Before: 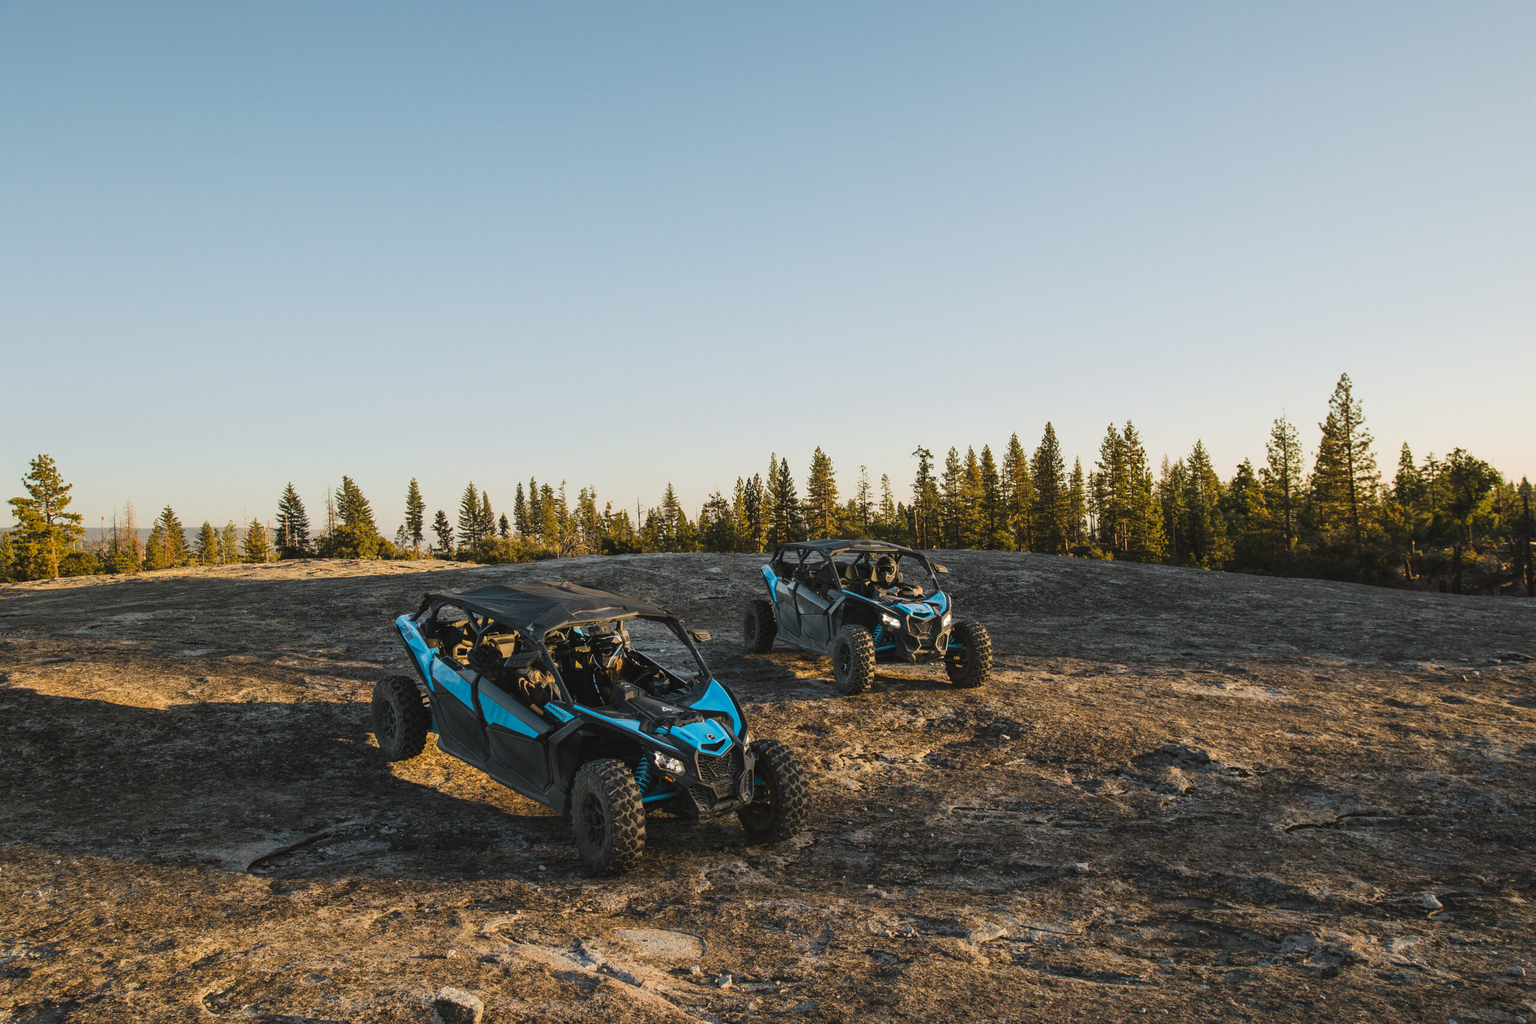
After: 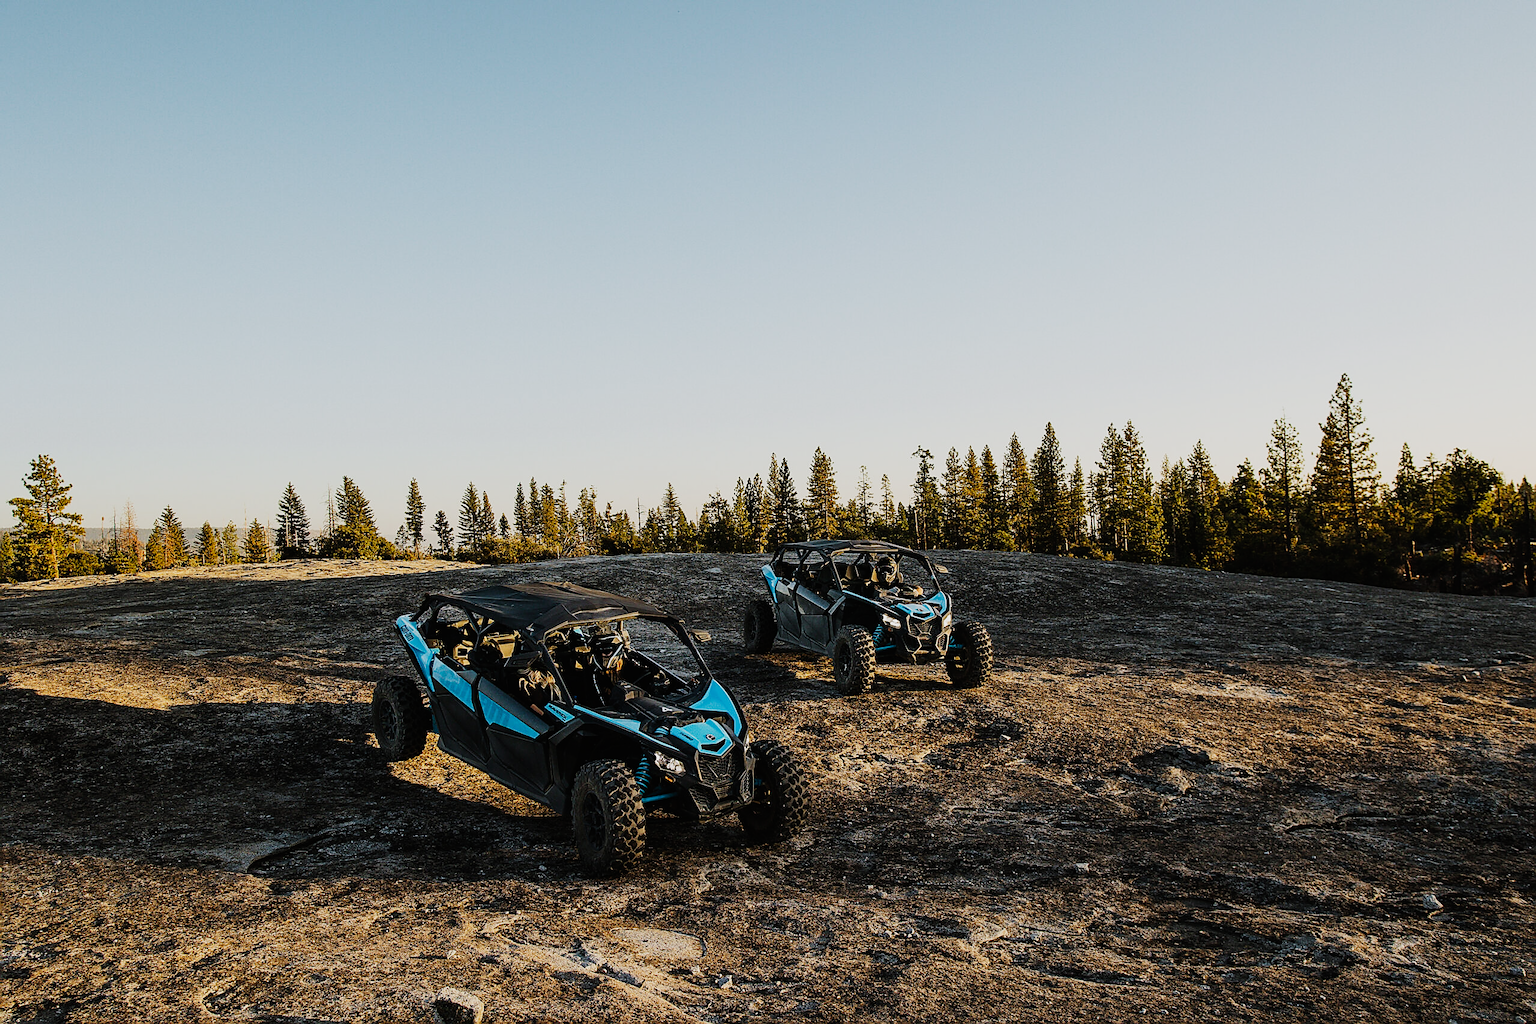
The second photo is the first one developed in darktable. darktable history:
tone curve: curves: ch0 [(0, 0) (0.003, 0.003) (0.011, 0.011) (0.025, 0.025) (0.044, 0.044) (0.069, 0.068) (0.1, 0.098) (0.136, 0.134) (0.177, 0.175) (0.224, 0.221) (0.277, 0.273) (0.335, 0.331) (0.399, 0.394) (0.468, 0.462) (0.543, 0.543) (0.623, 0.623) (0.709, 0.709) (0.801, 0.801) (0.898, 0.898) (1, 1)], preserve colors none
sigmoid: contrast 1.8, skew -0.2, preserve hue 0%, red attenuation 0.1, red rotation 0.035, green attenuation 0.1, green rotation -0.017, blue attenuation 0.15, blue rotation -0.052, base primaries Rec2020
sharpen: radius 1.4, amount 1.25, threshold 0.7
